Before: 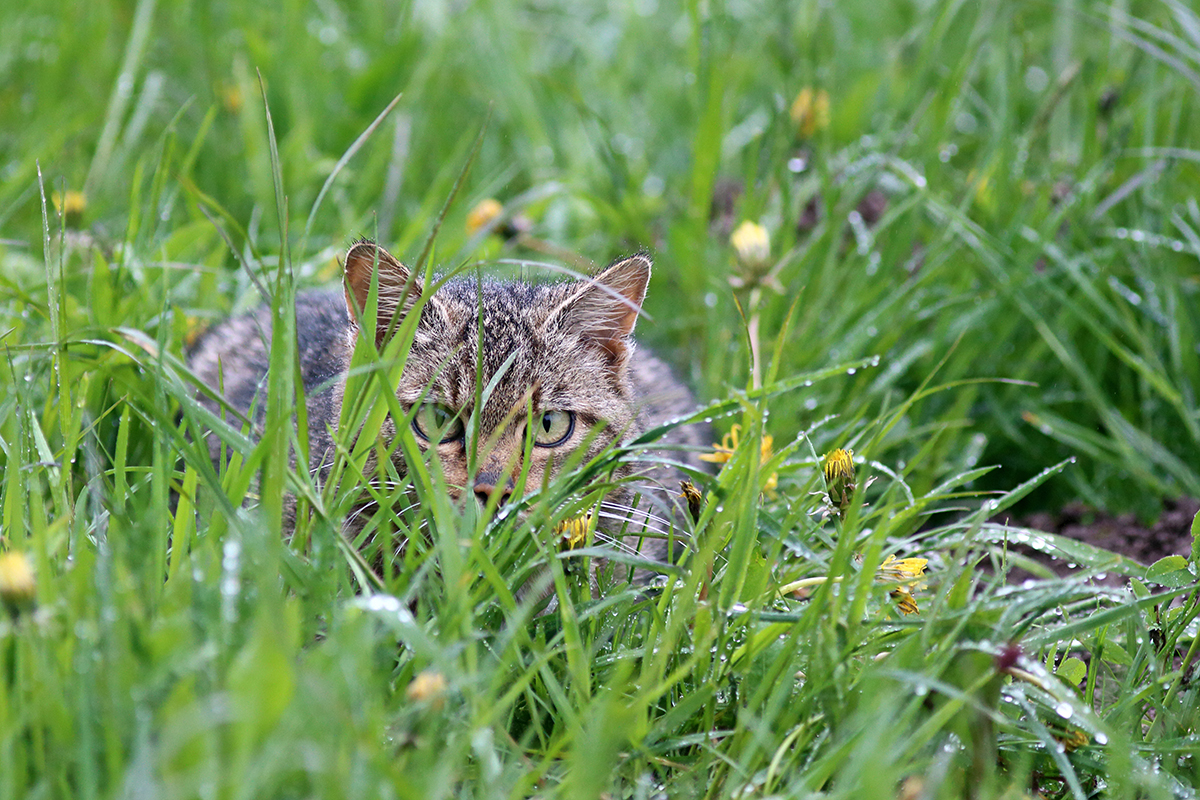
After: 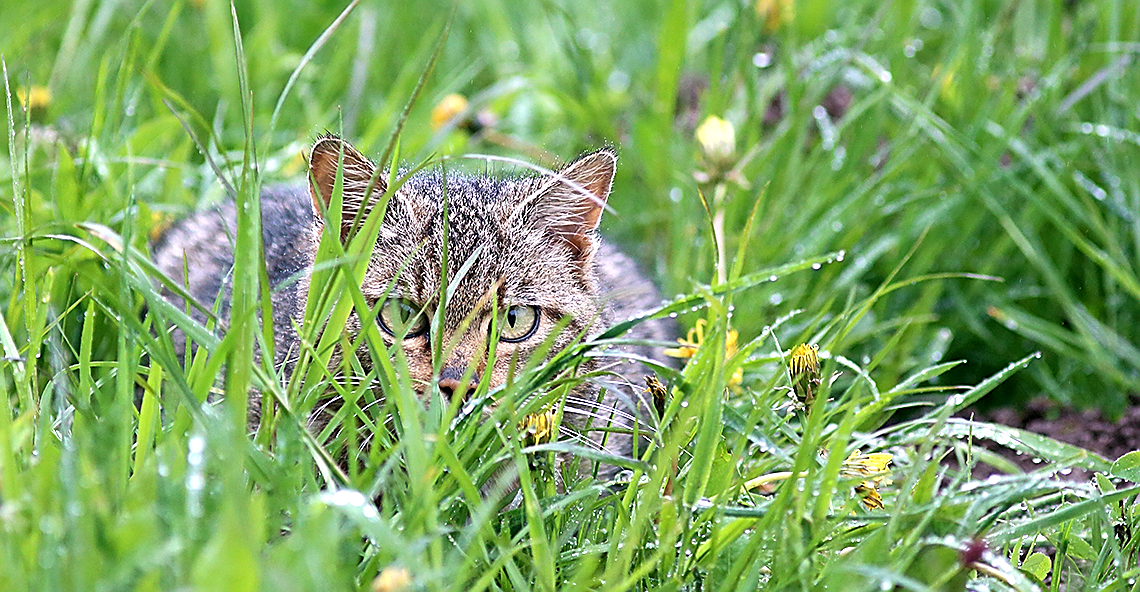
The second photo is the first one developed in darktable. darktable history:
sharpen: radius 1.4, amount 1.25, threshold 0.7
exposure: black level correction 0.001, exposure 0.5 EV, compensate exposure bias true, compensate highlight preservation false
crop and rotate: left 2.991%, top 13.302%, right 1.981%, bottom 12.636%
velvia: strength 6%
